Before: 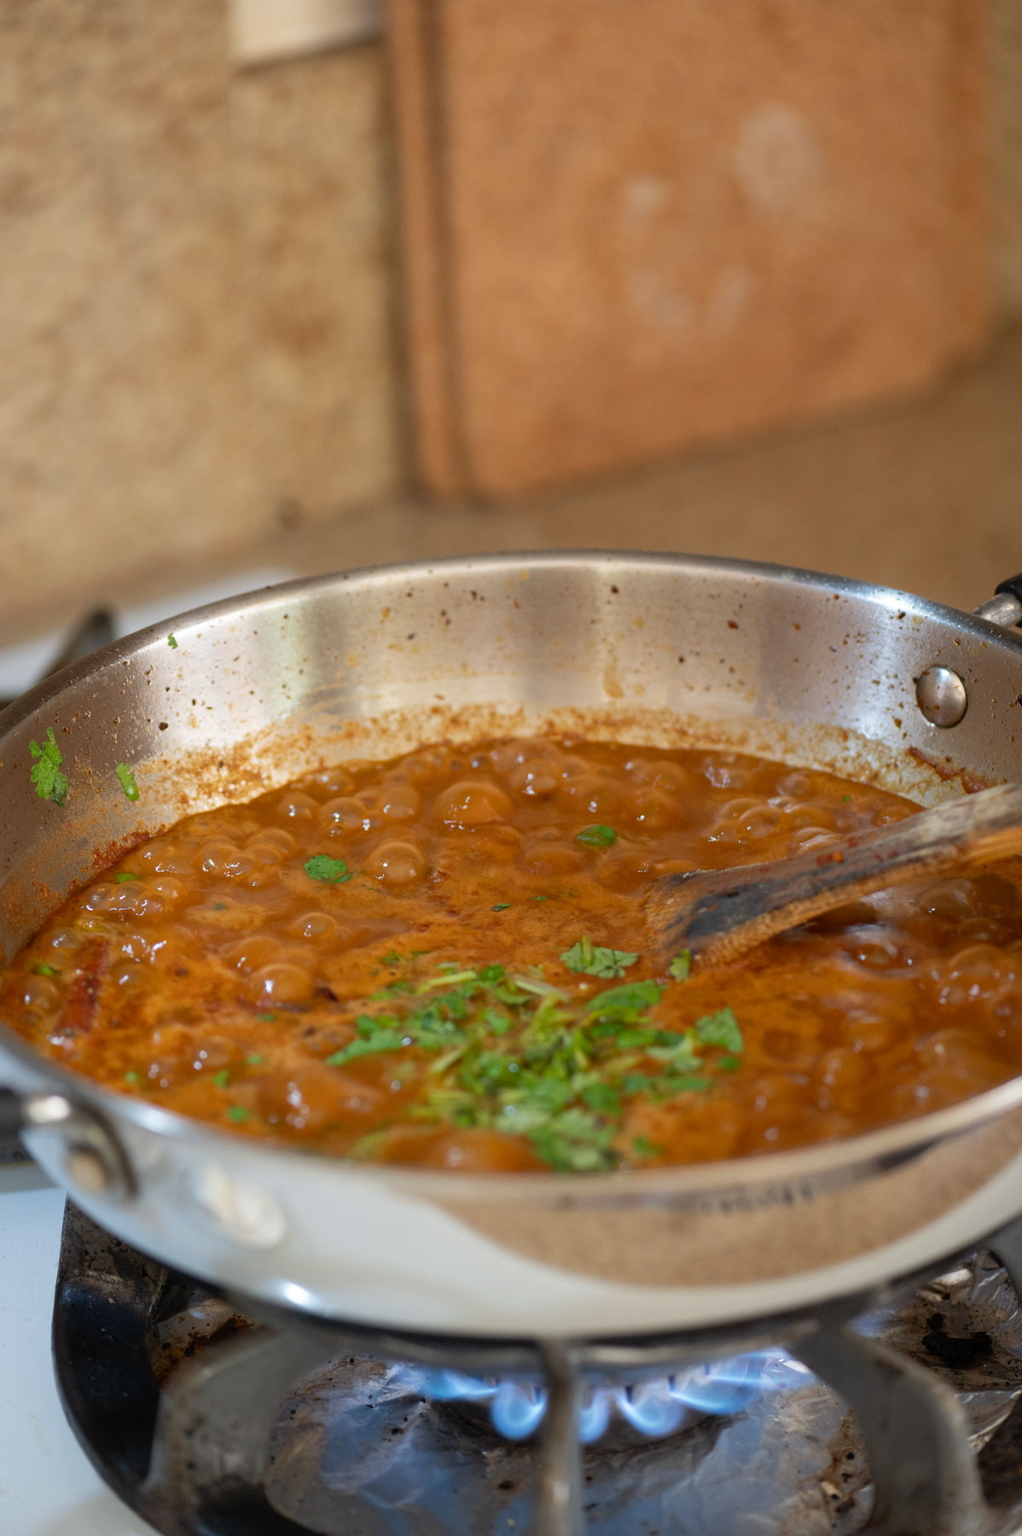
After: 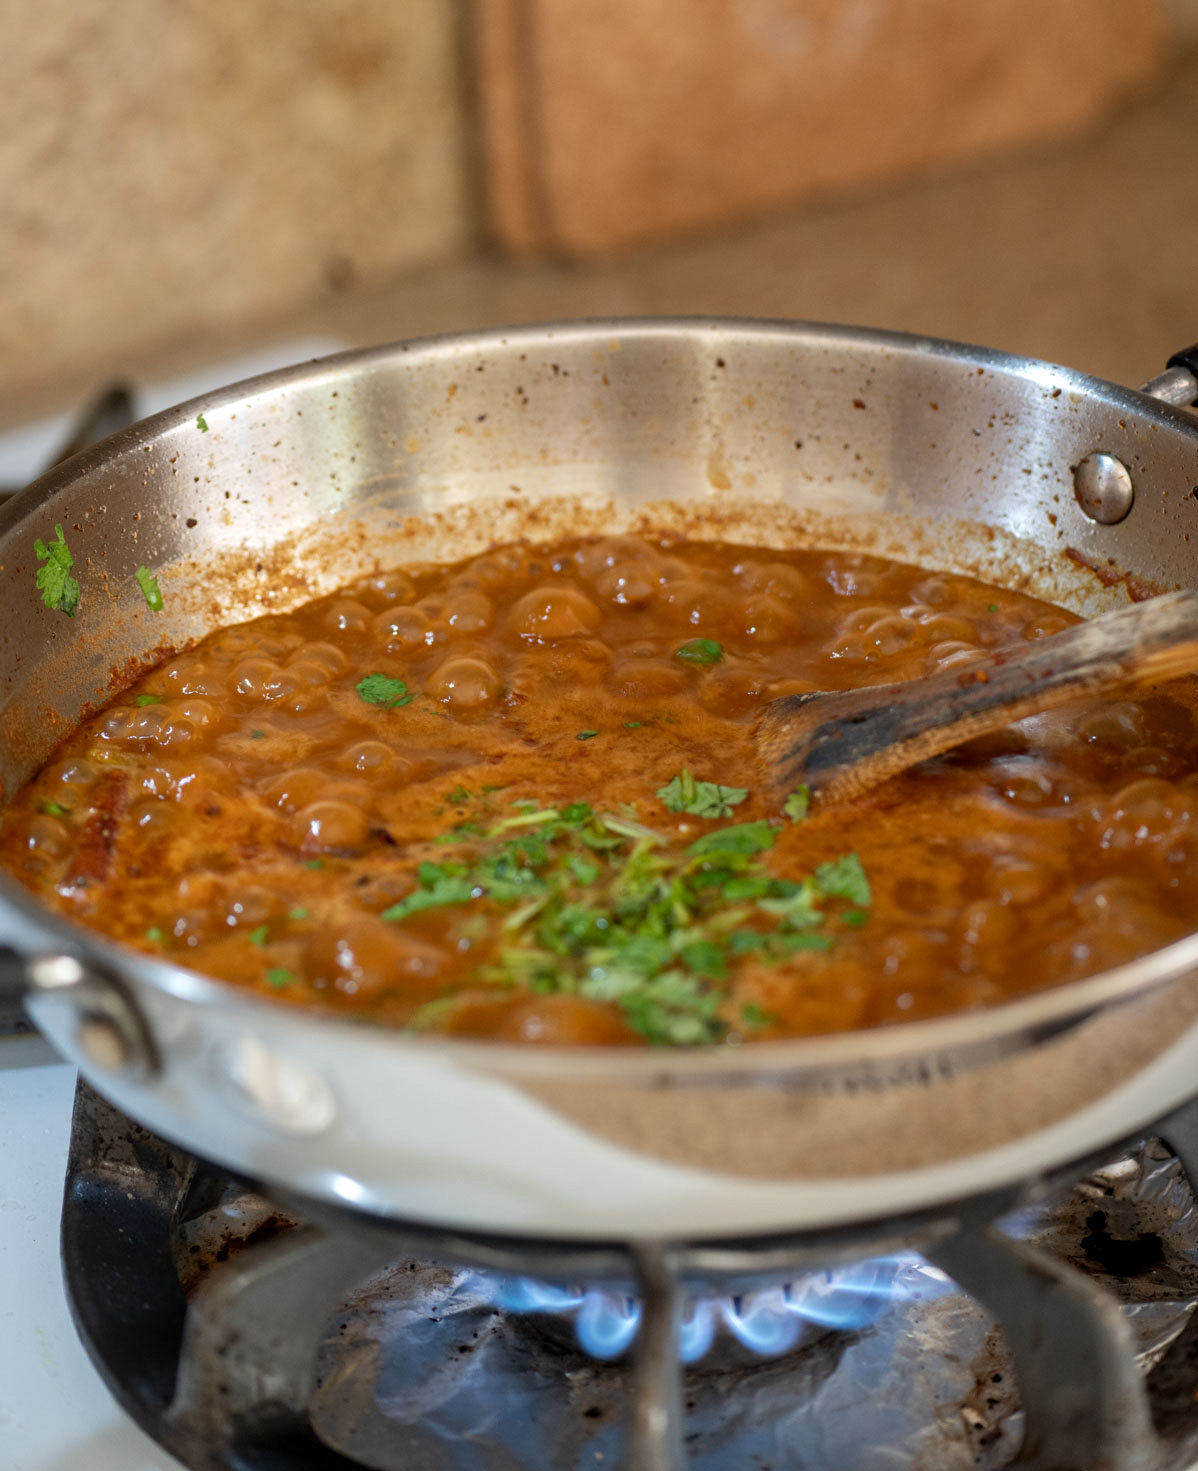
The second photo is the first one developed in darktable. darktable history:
local contrast: on, module defaults
crop and rotate: top 18.251%
